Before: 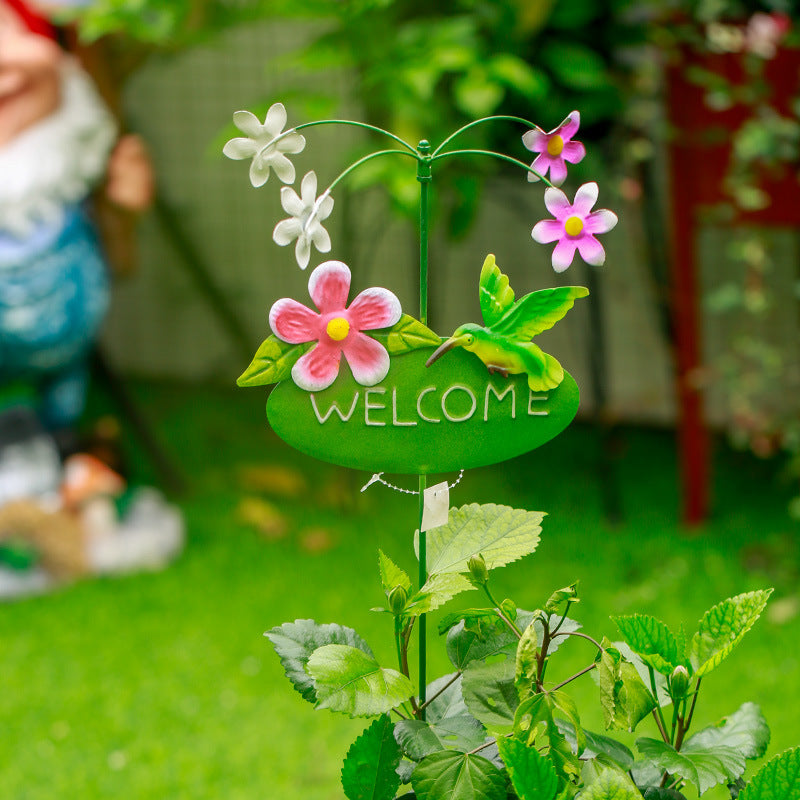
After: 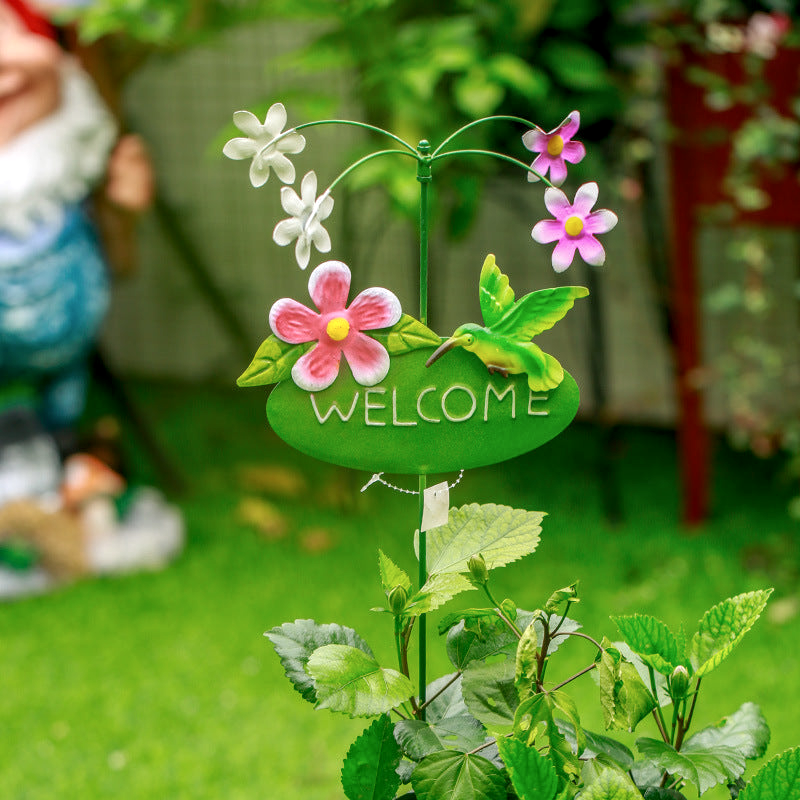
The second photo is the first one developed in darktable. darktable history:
contrast brightness saturation: contrast 0.015, saturation -0.059
local contrast: on, module defaults
